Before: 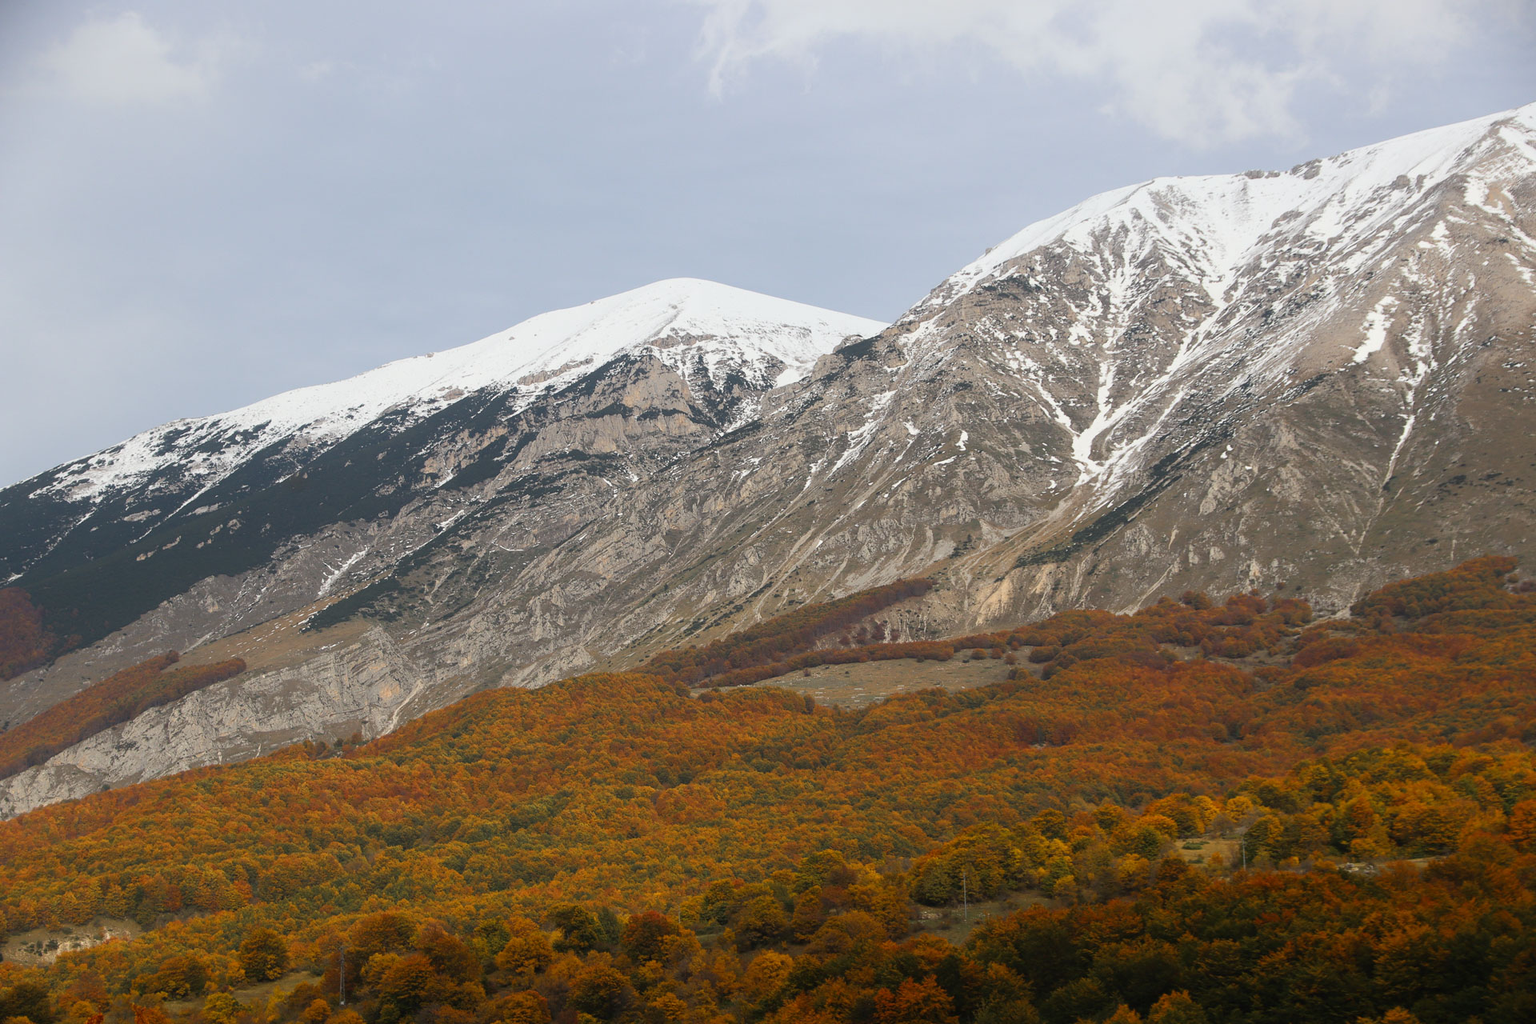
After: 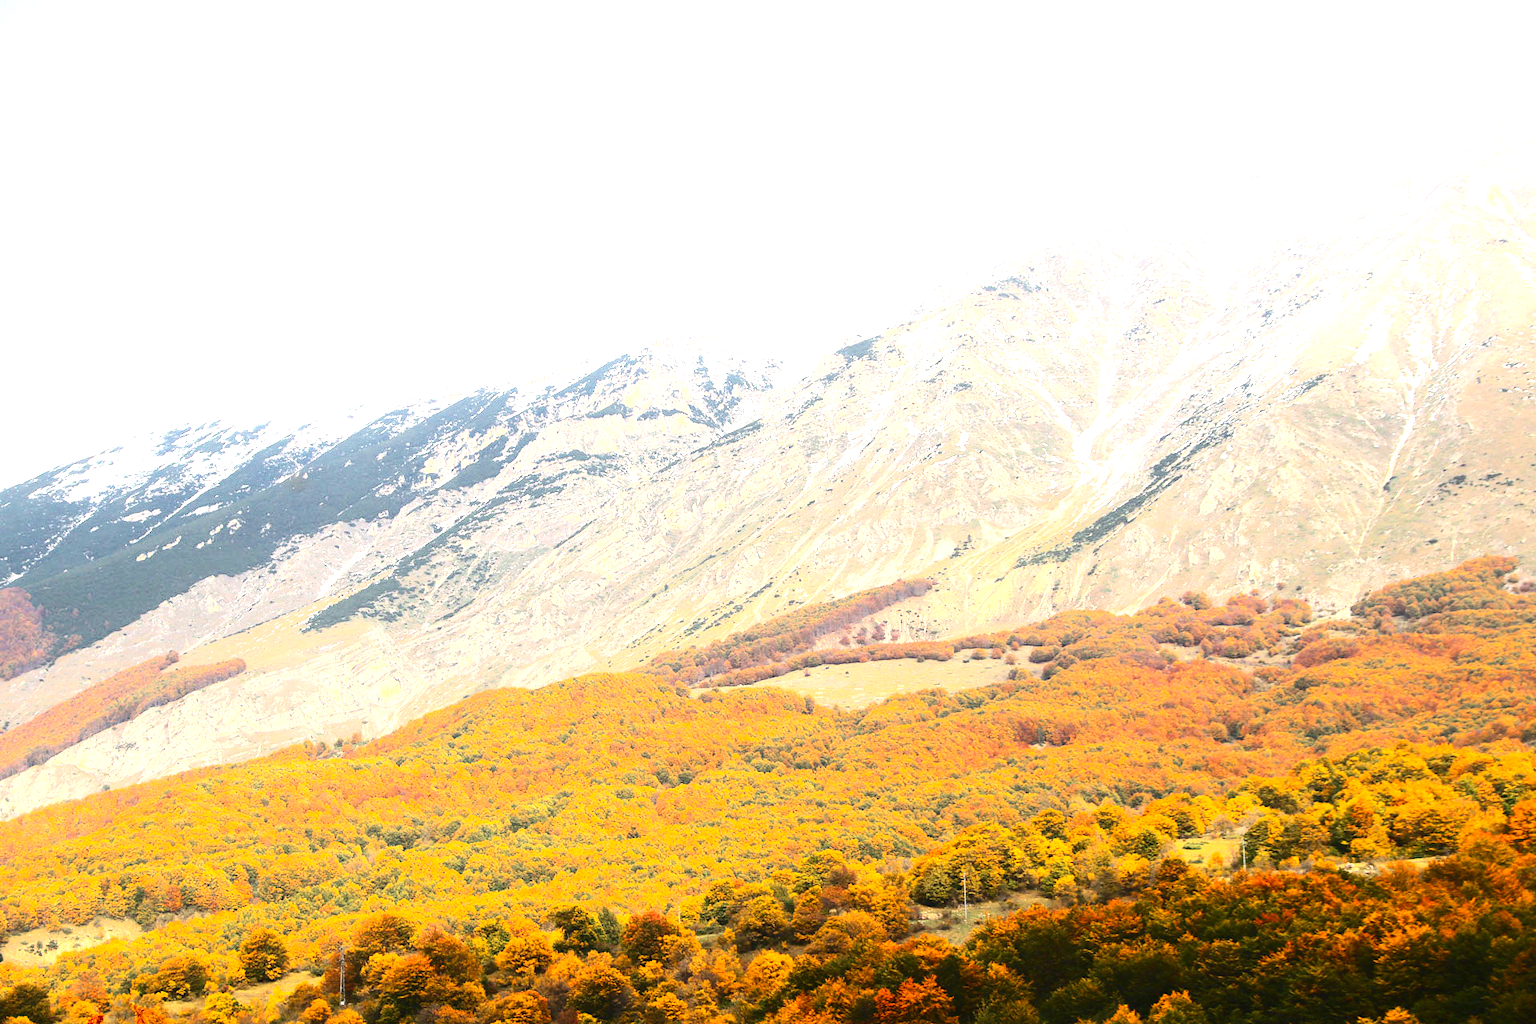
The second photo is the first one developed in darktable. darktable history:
exposure: black level correction 0, exposure 2.091 EV, compensate highlight preservation false
contrast brightness saturation: contrast 0.398, brightness 0.052, saturation 0.258
